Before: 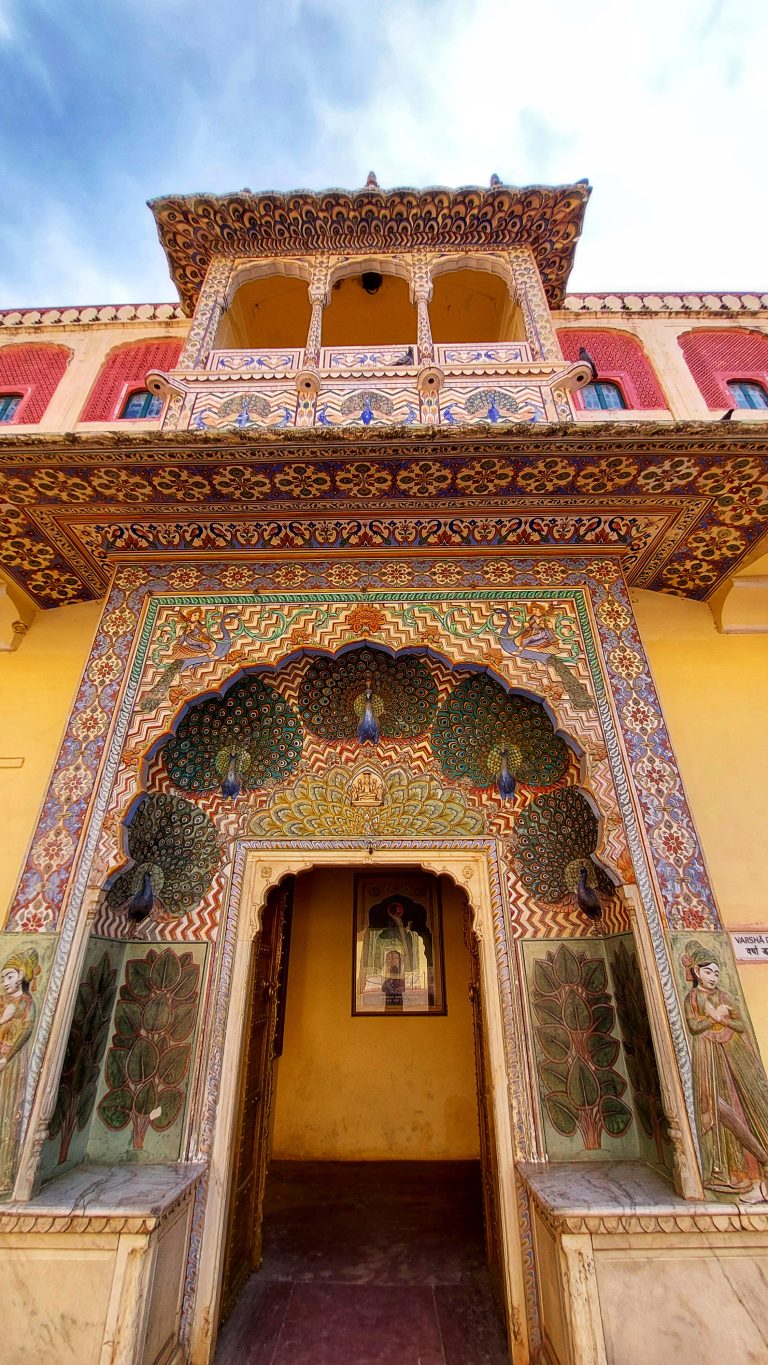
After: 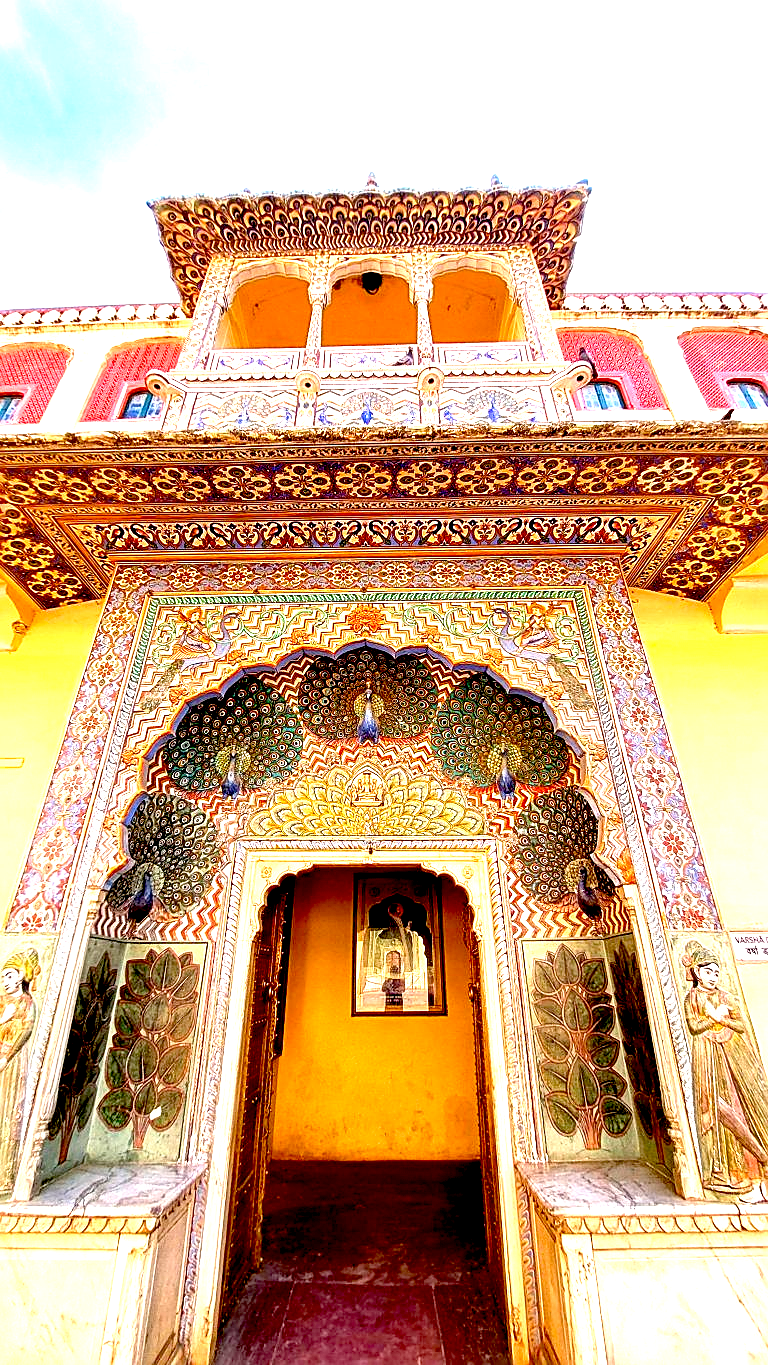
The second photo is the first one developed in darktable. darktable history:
exposure: black level correction 0.014, exposure 1.773 EV, compensate highlight preservation false
sharpen: on, module defaults
